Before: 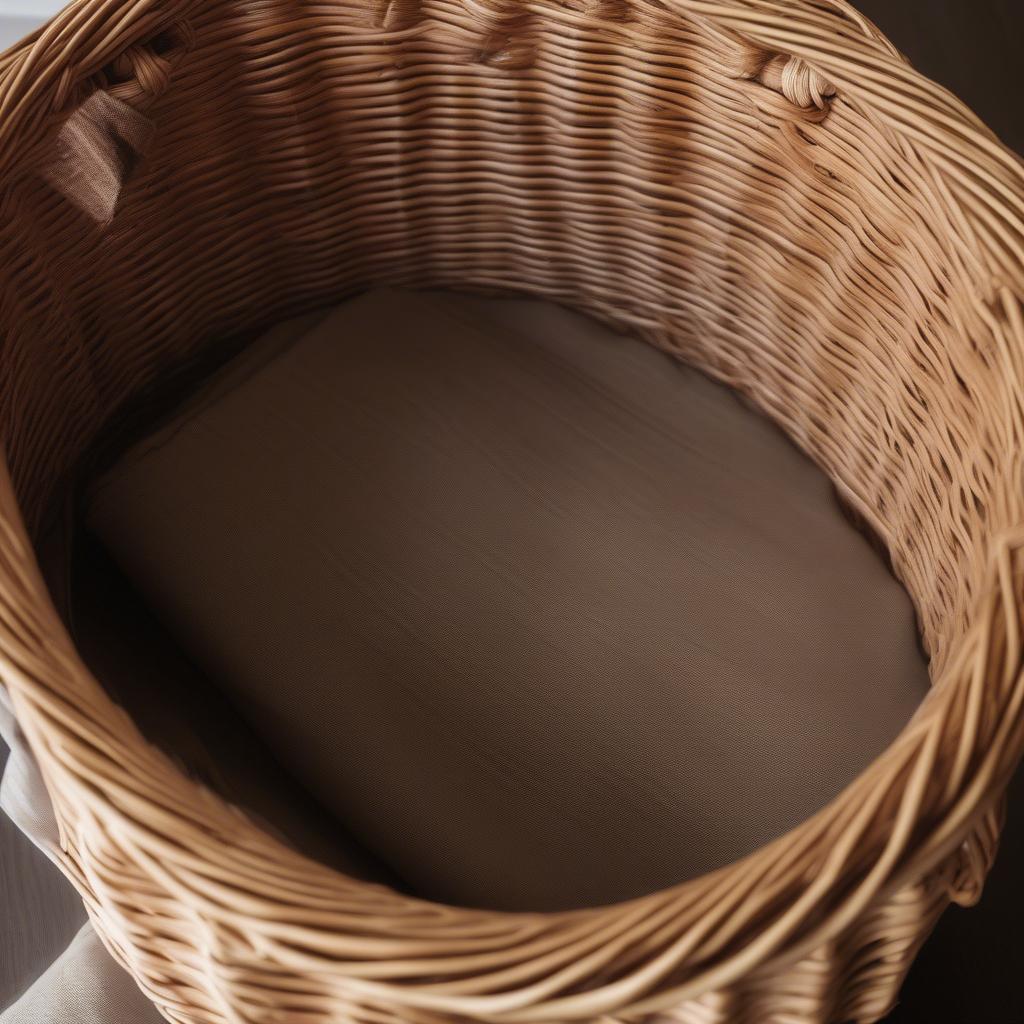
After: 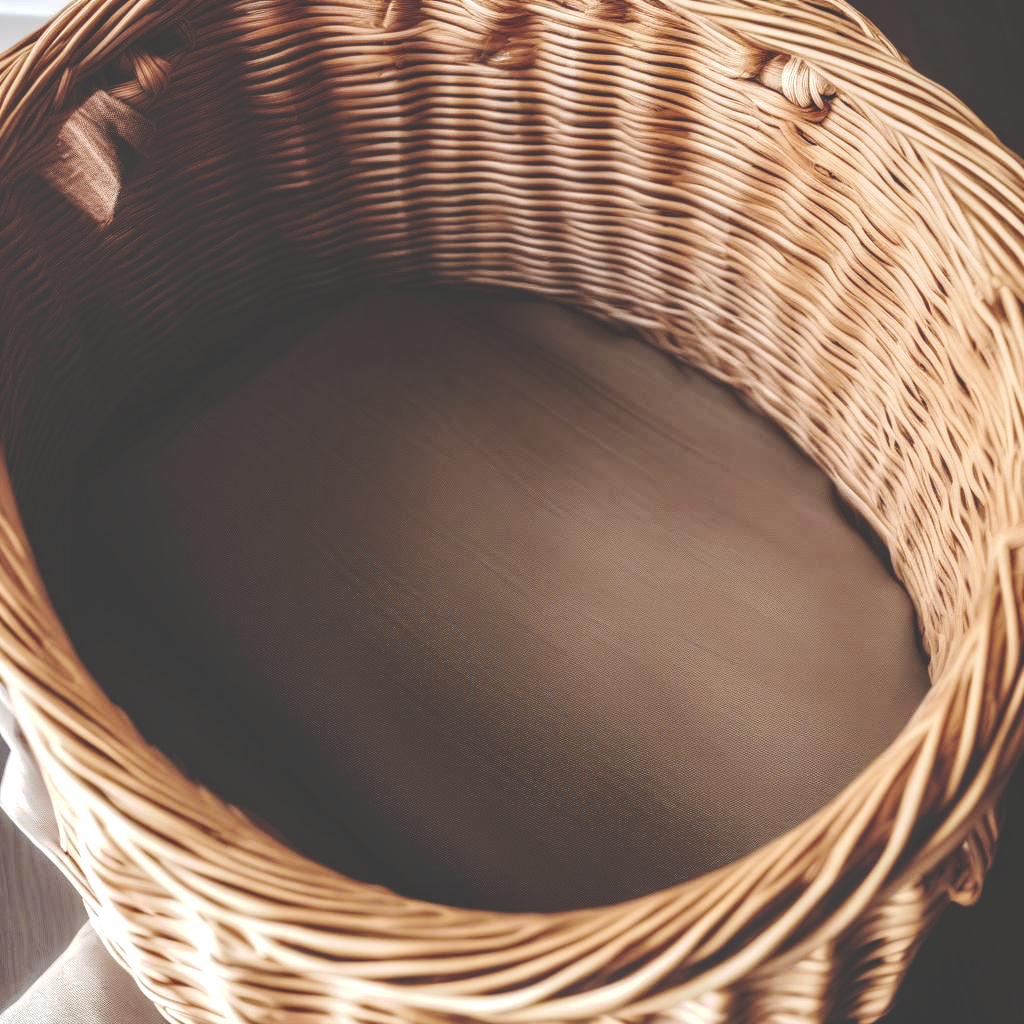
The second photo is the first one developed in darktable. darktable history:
local contrast: highlights 22%, detail 150%
tone curve: curves: ch0 [(0, 0) (0.003, 0.272) (0.011, 0.275) (0.025, 0.275) (0.044, 0.278) (0.069, 0.282) (0.1, 0.284) (0.136, 0.287) (0.177, 0.294) (0.224, 0.314) (0.277, 0.347) (0.335, 0.403) (0.399, 0.473) (0.468, 0.552) (0.543, 0.622) (0.623, 0.69) (0.709, 0.756) (0.801, 0.818) (0.898, 0.865) (1, 1)], preserve colors none
exposure: exposure 0.548 EV, compensate exposure bias true, compensate highlight preservation false
